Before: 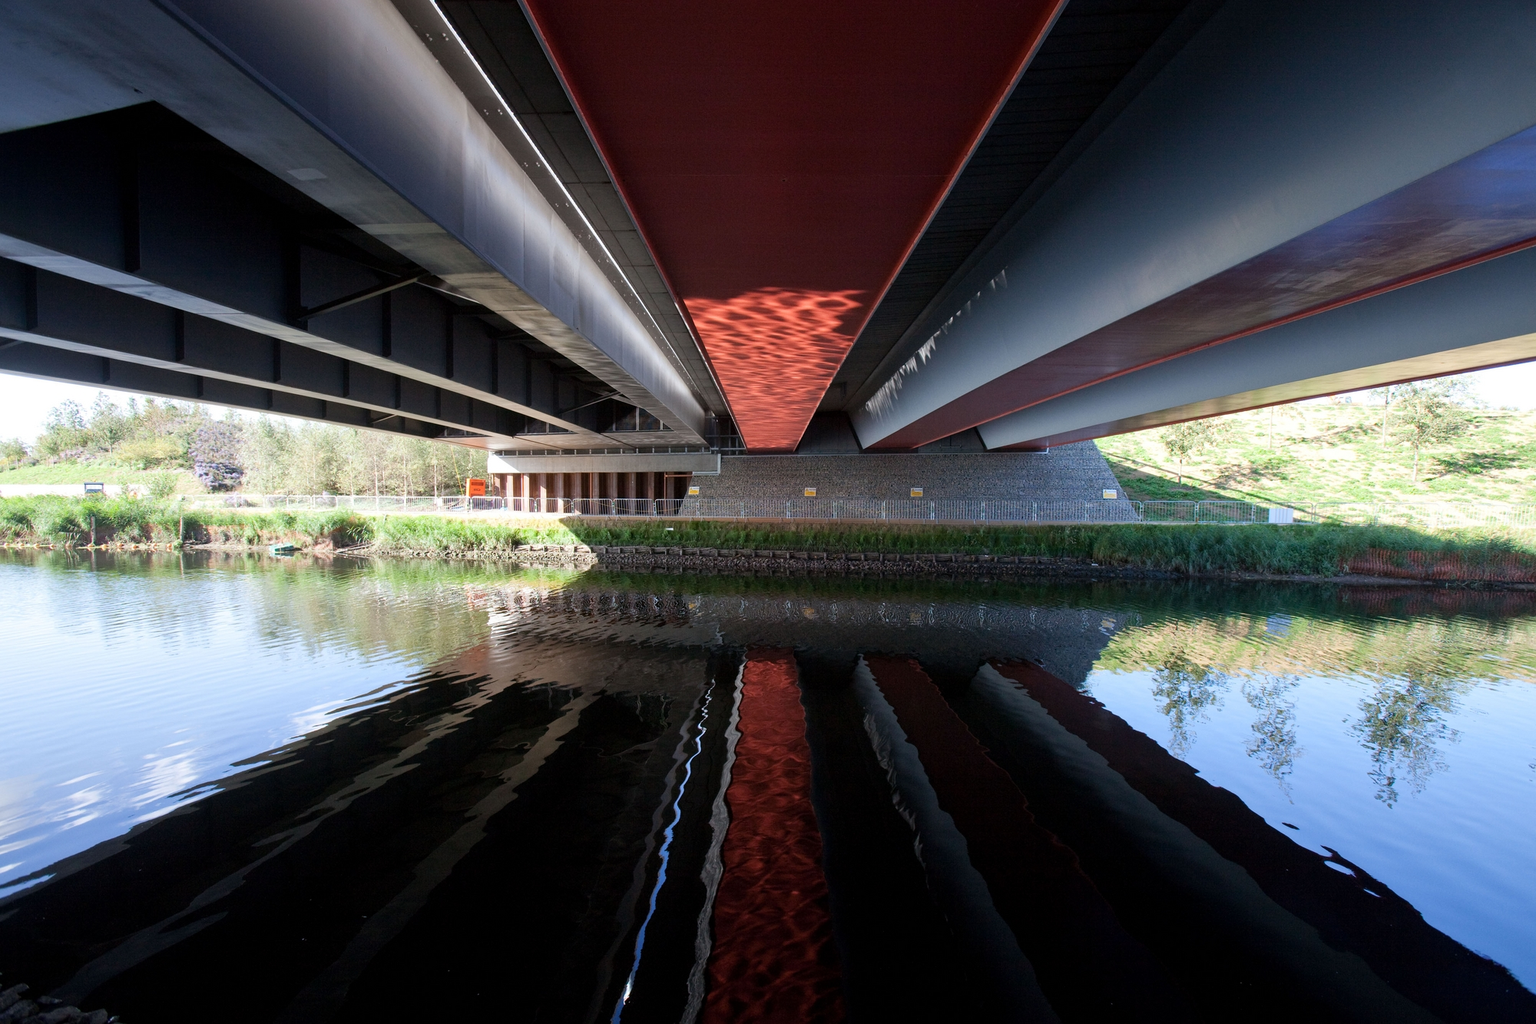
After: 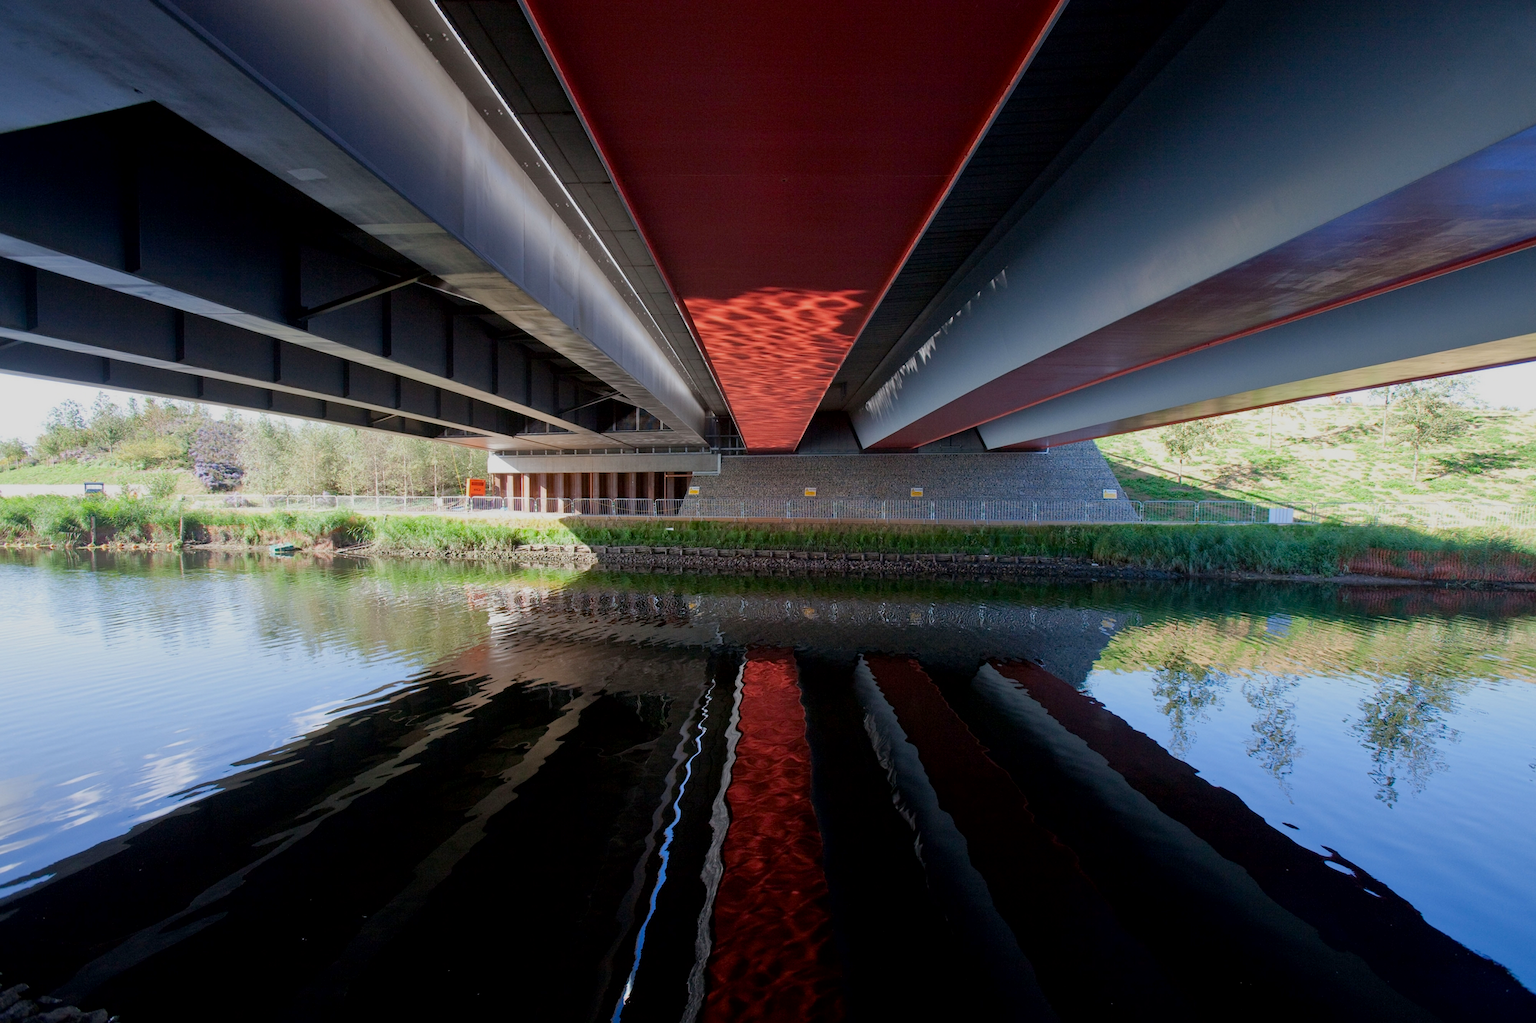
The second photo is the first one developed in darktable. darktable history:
tone equalizer: -8 EV 0.25 EV, -7 EV 0.417 EV, -6 EV 0.417 EV, -5 EV 0.25 EV, -3 EV -0.25 EV, -2 EV -0.417 EV, -1 EV -0.417 EV, +0 EV -0.25 EV, edges refinement/feathering 500, mask exposure compensation -1.57 EV, preserve details guided filter
exposure: black level correction 0.002, exposure -0.1 EV, compensate highlight preservation false
contrast brightness saturation: contrast 0.04, saturation 0.16
